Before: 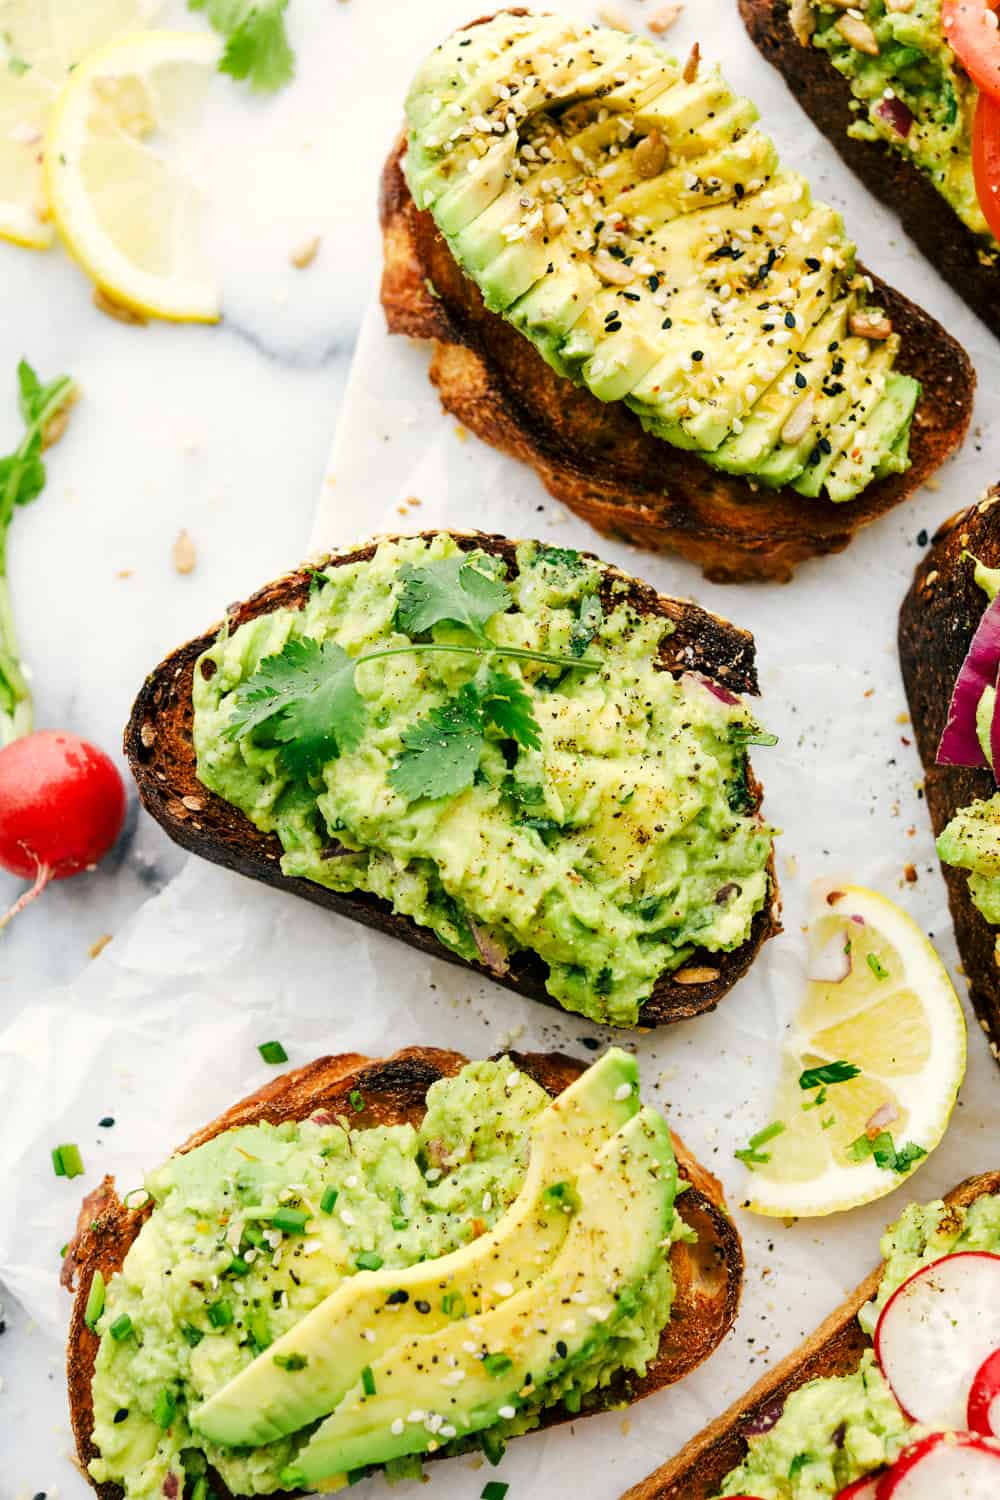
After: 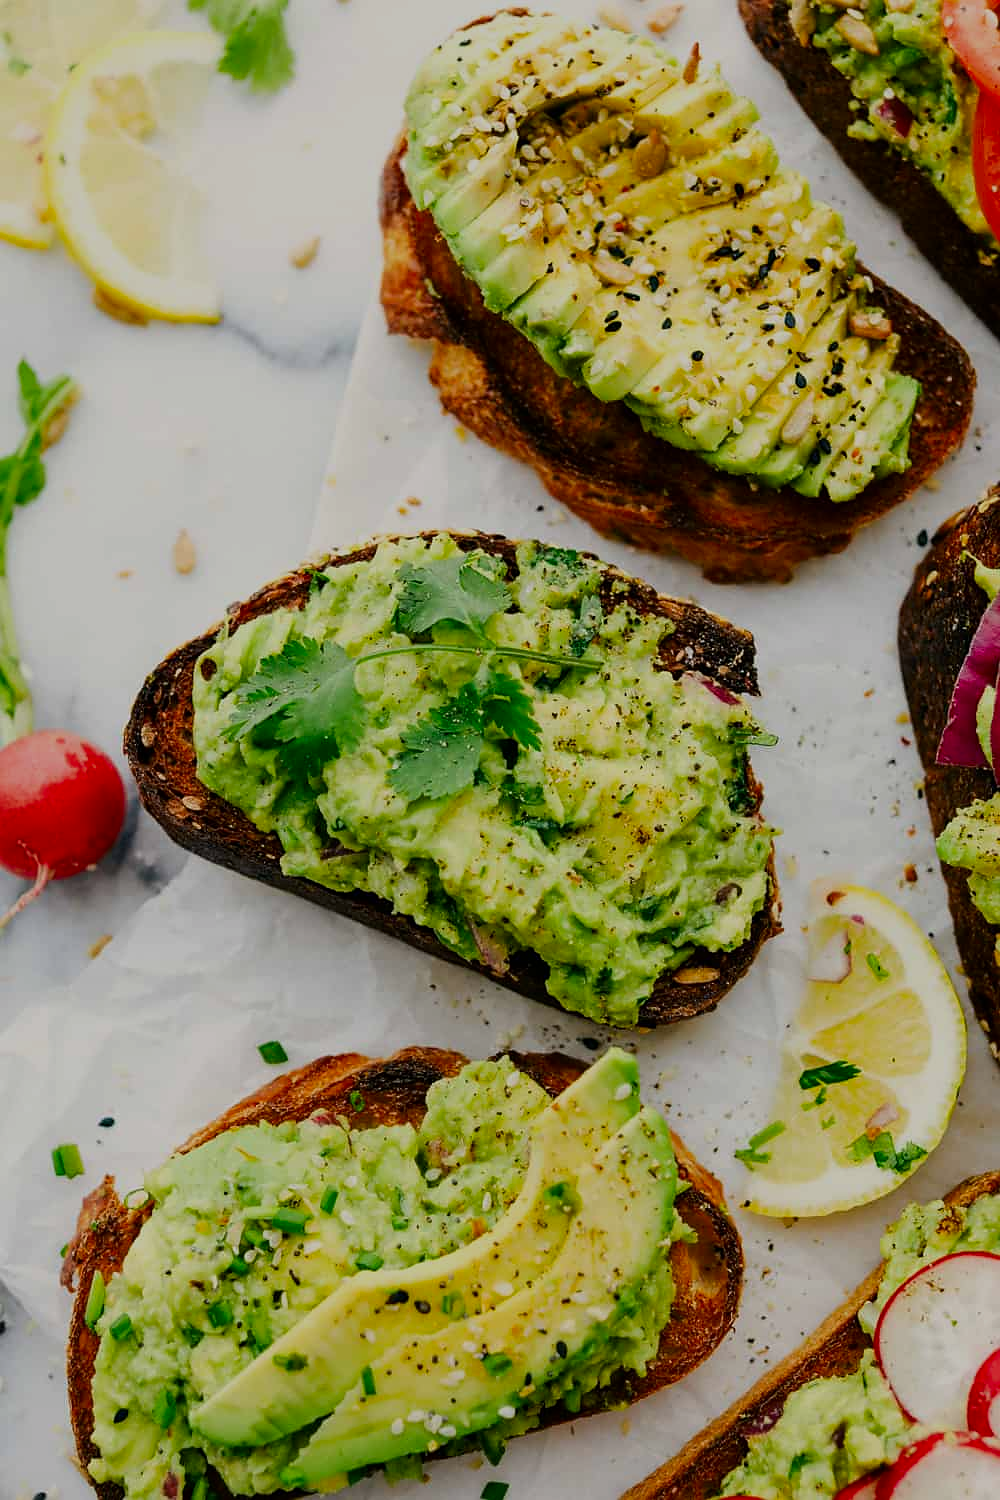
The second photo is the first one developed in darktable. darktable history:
sharpen: radius 1.017
exposure: exposure -0.94 EV, compensate highlight preservation false
contrast brightness saturation: contrast 0.084, saturation 0.203
